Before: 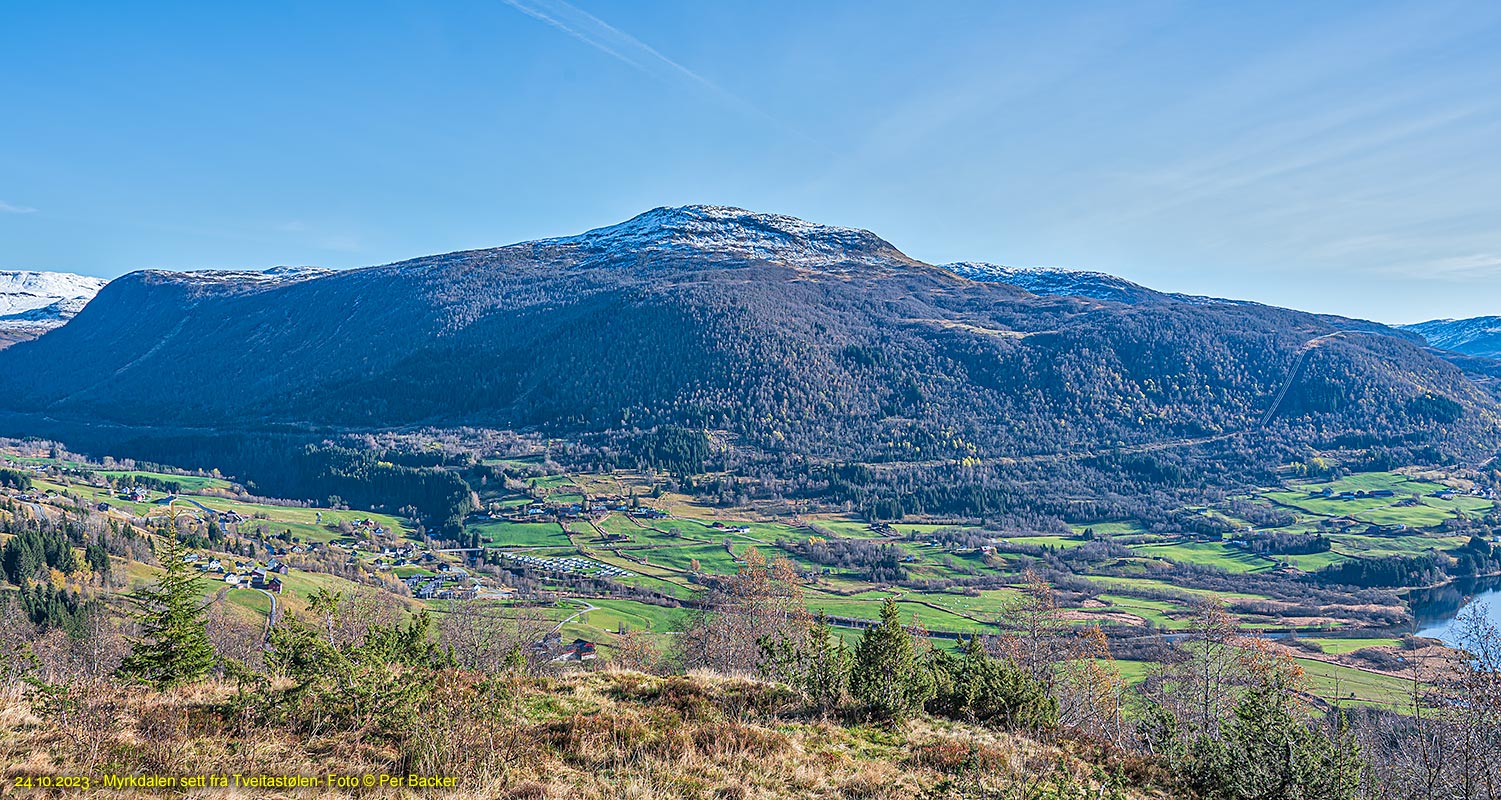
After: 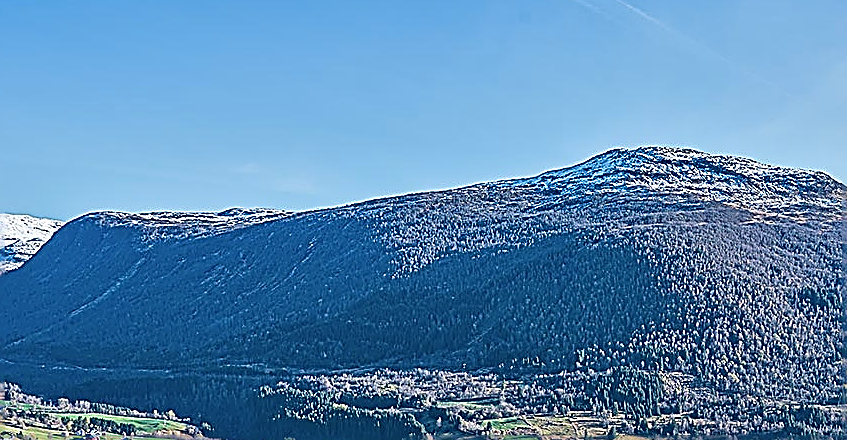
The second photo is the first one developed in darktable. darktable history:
crop and rotate: left 3.063%, top 7.411%, right 40.444%, bottom 37.532%
sharpen: amount 1.982
contrast brightness saturation: saturation -0.065
